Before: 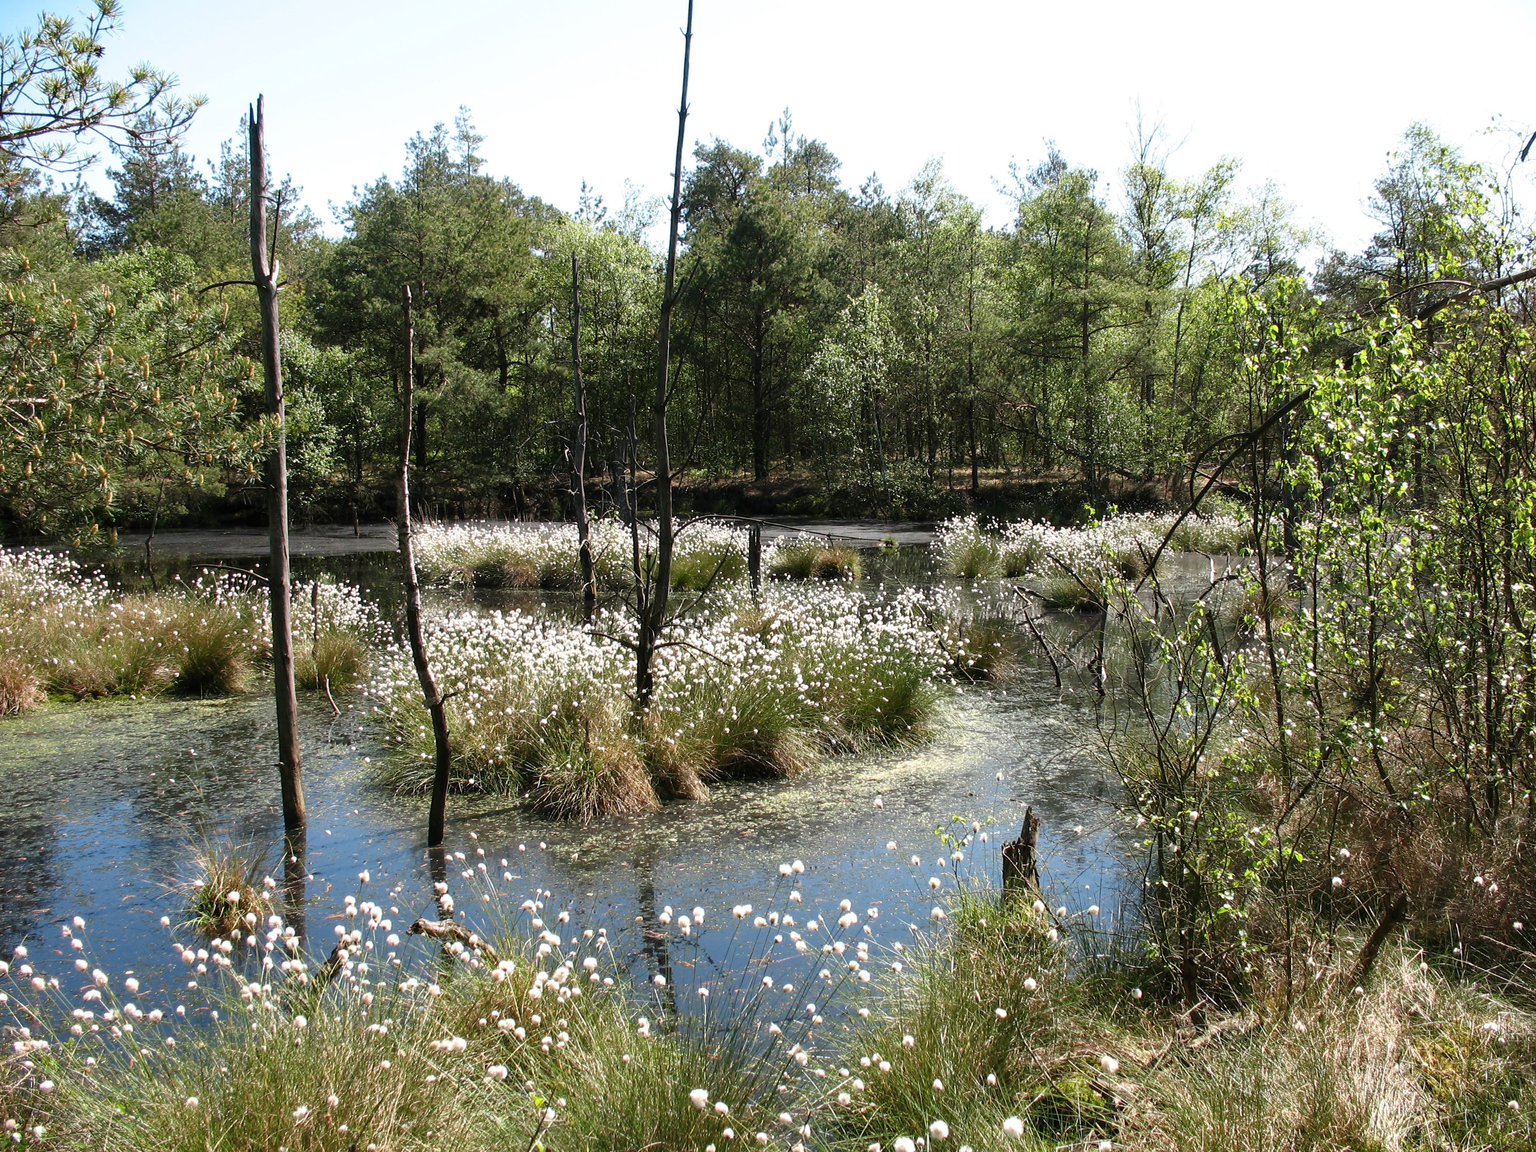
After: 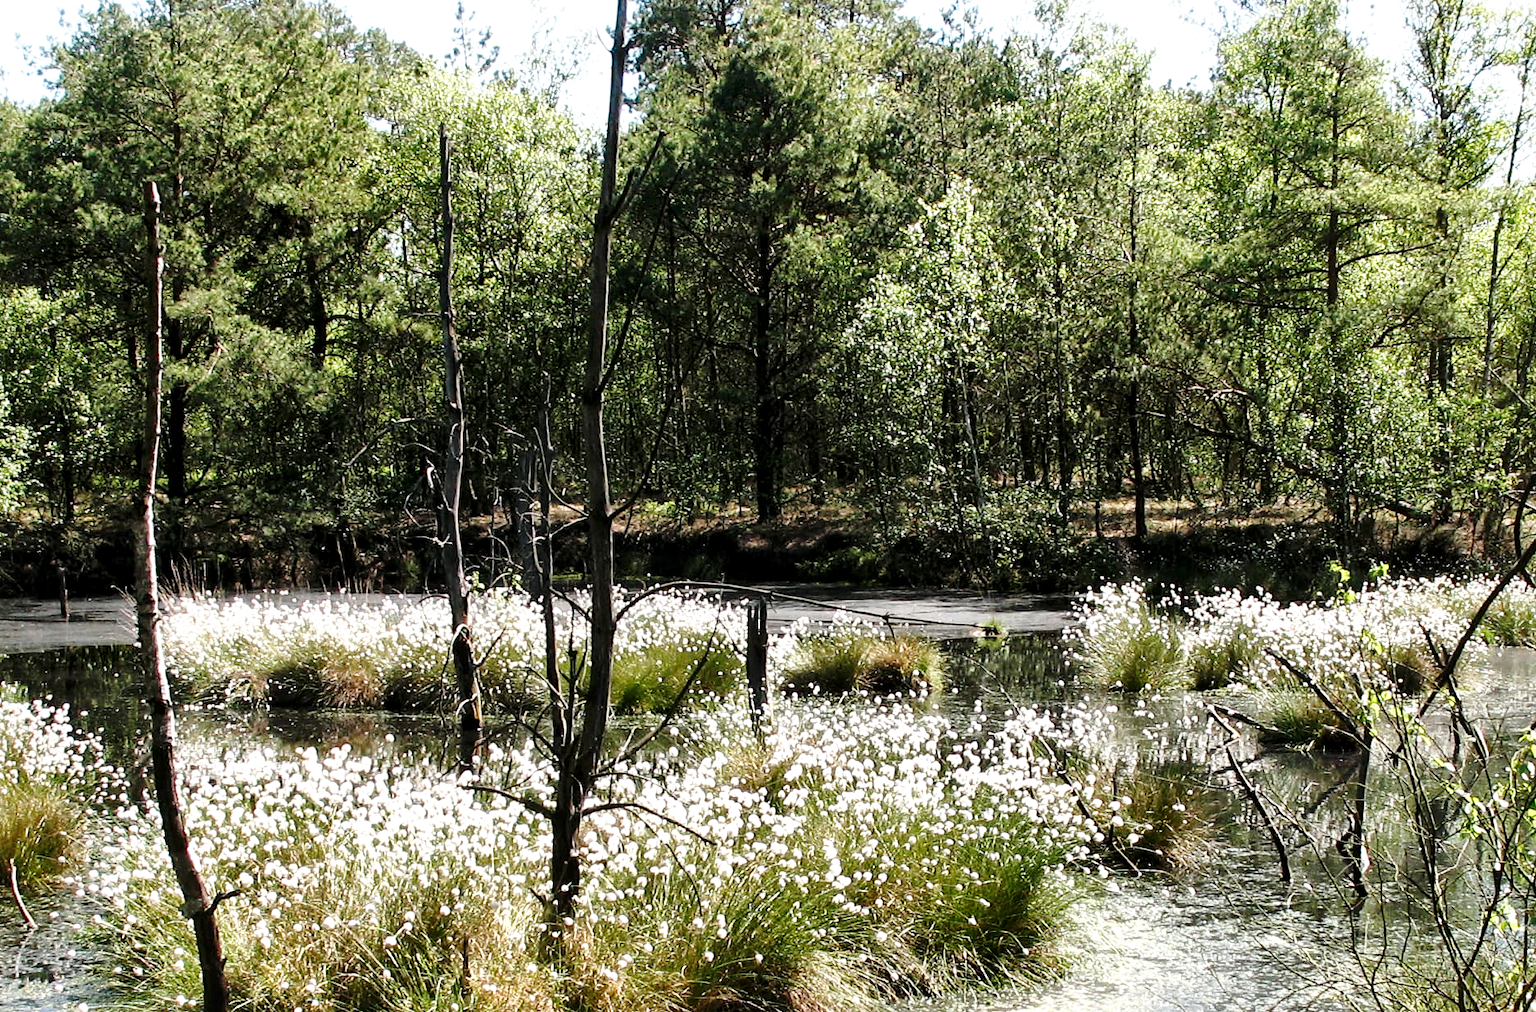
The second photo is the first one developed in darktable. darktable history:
local contrast: mode bilateral grid, contrast 19, coarseness 50, detail 172%, midtone range 0.2
crop: left 20.833%, top 15.715%, right 21.668%, bottom 33.743%
contrast brightness saturation: saturation -0.061
base curve: curves: ch0 [(0, 0) (0.028, 0.03) (0.121, 0.232) (0.46, 0.748) (0.859, 0.968) (1, 1)], preserve colors none
